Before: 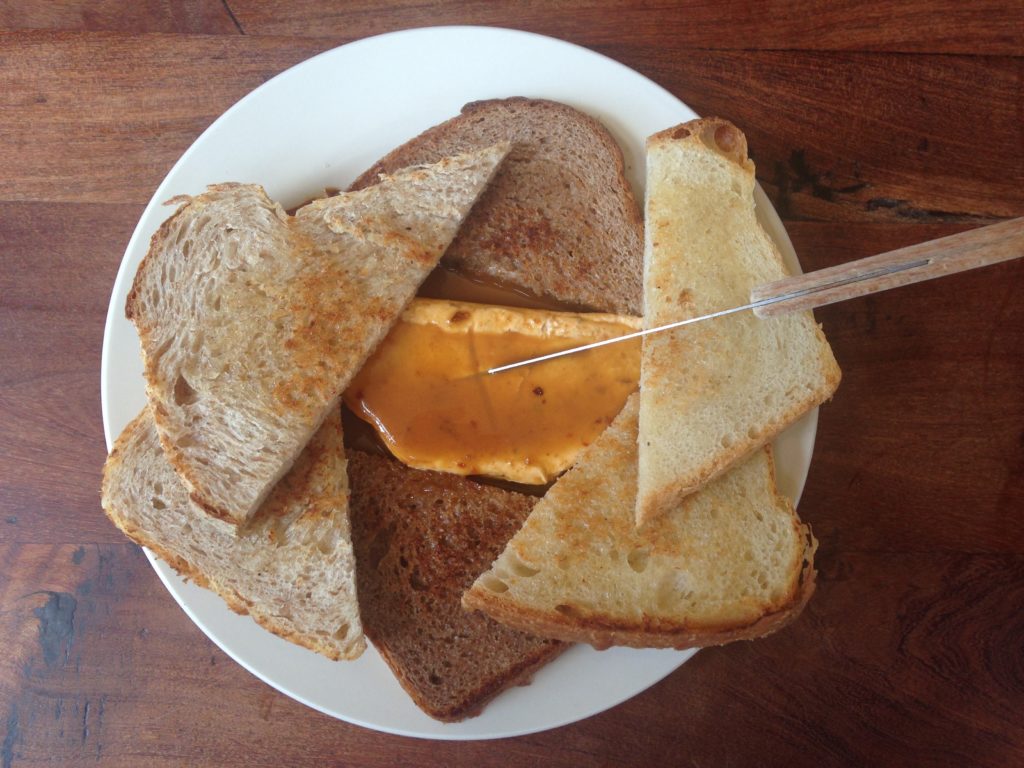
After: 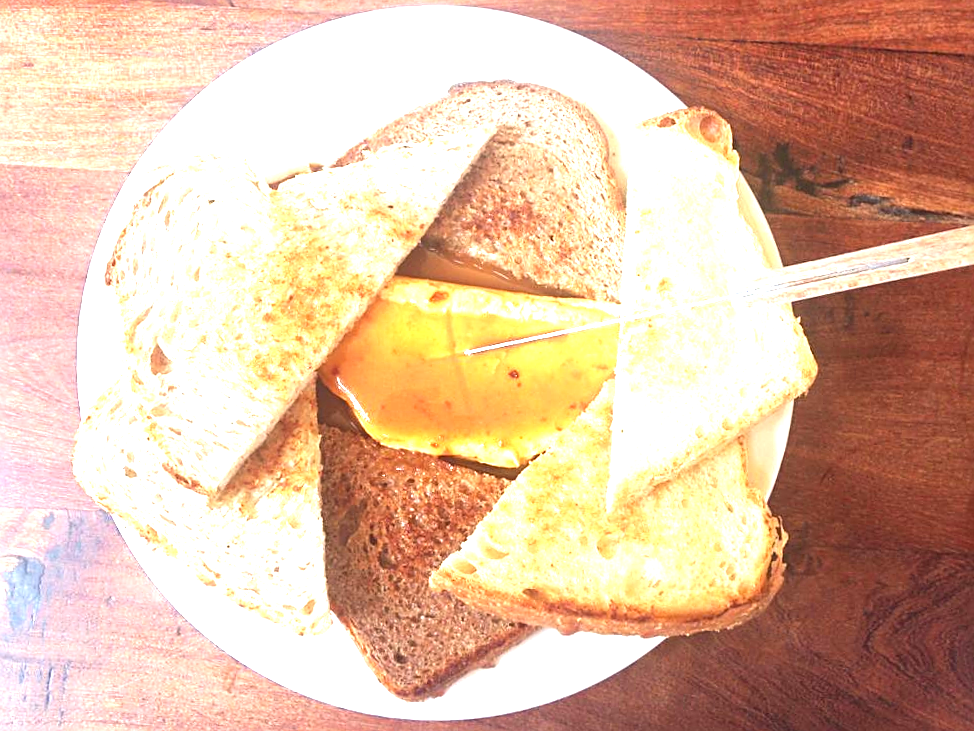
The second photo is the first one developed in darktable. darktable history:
sharpen: on, module defaults
crop and rotate: angle -2.2°
exposure: black level correction 0, exposure 2.345 EV, compensate exposure bias true, compensate highlight preservation false
